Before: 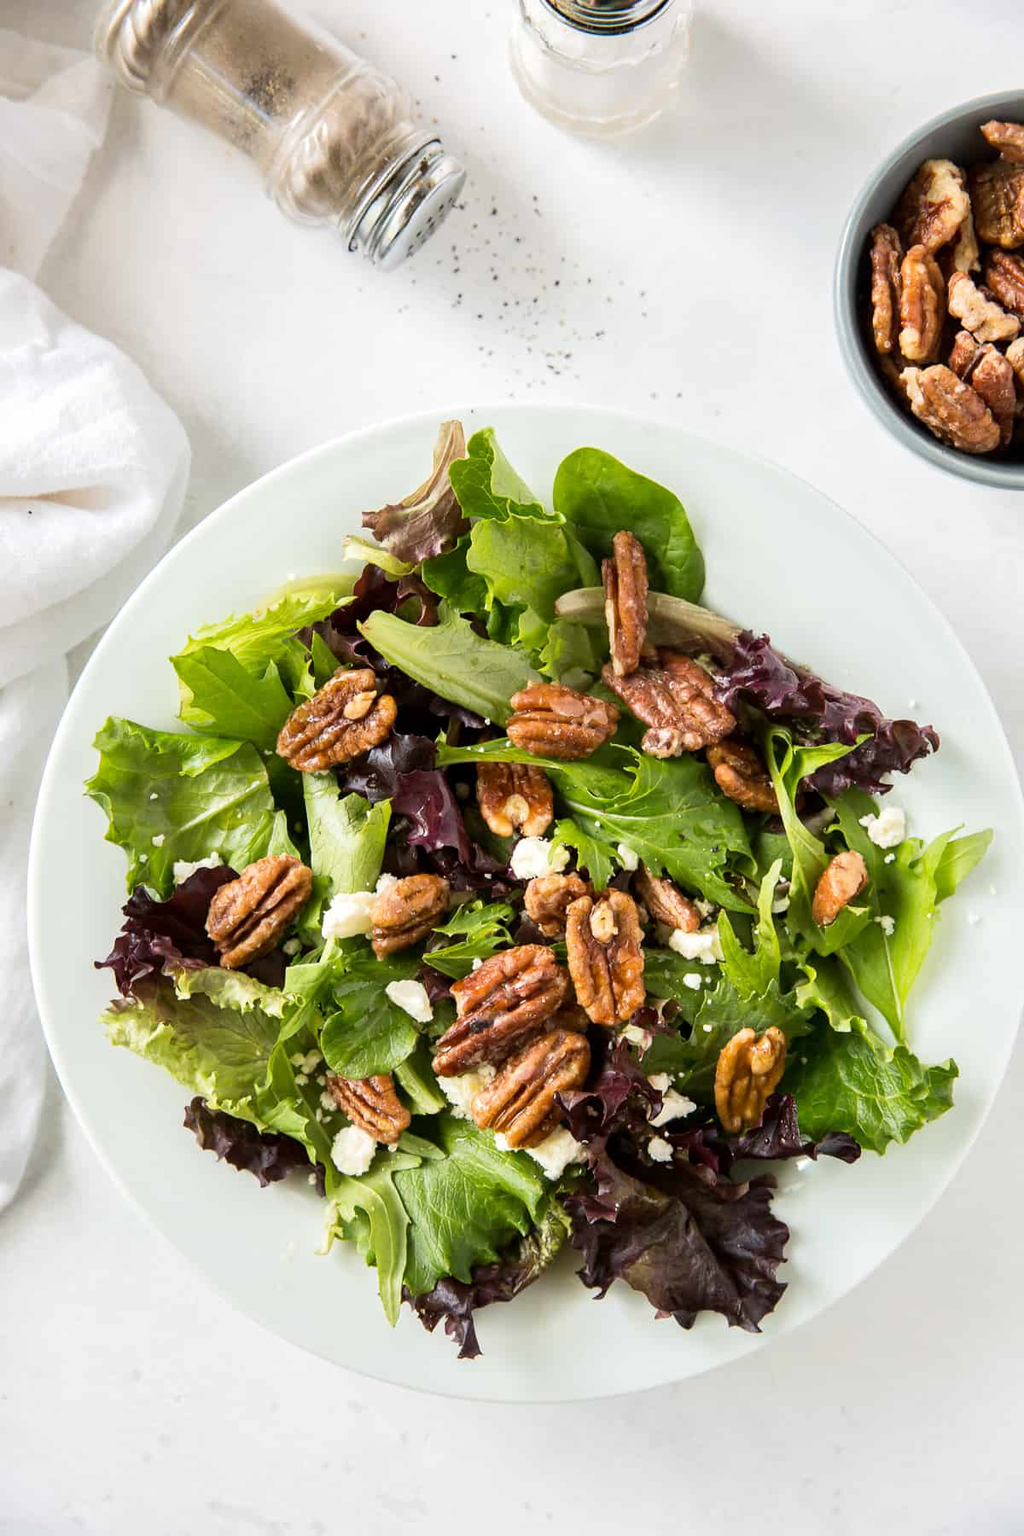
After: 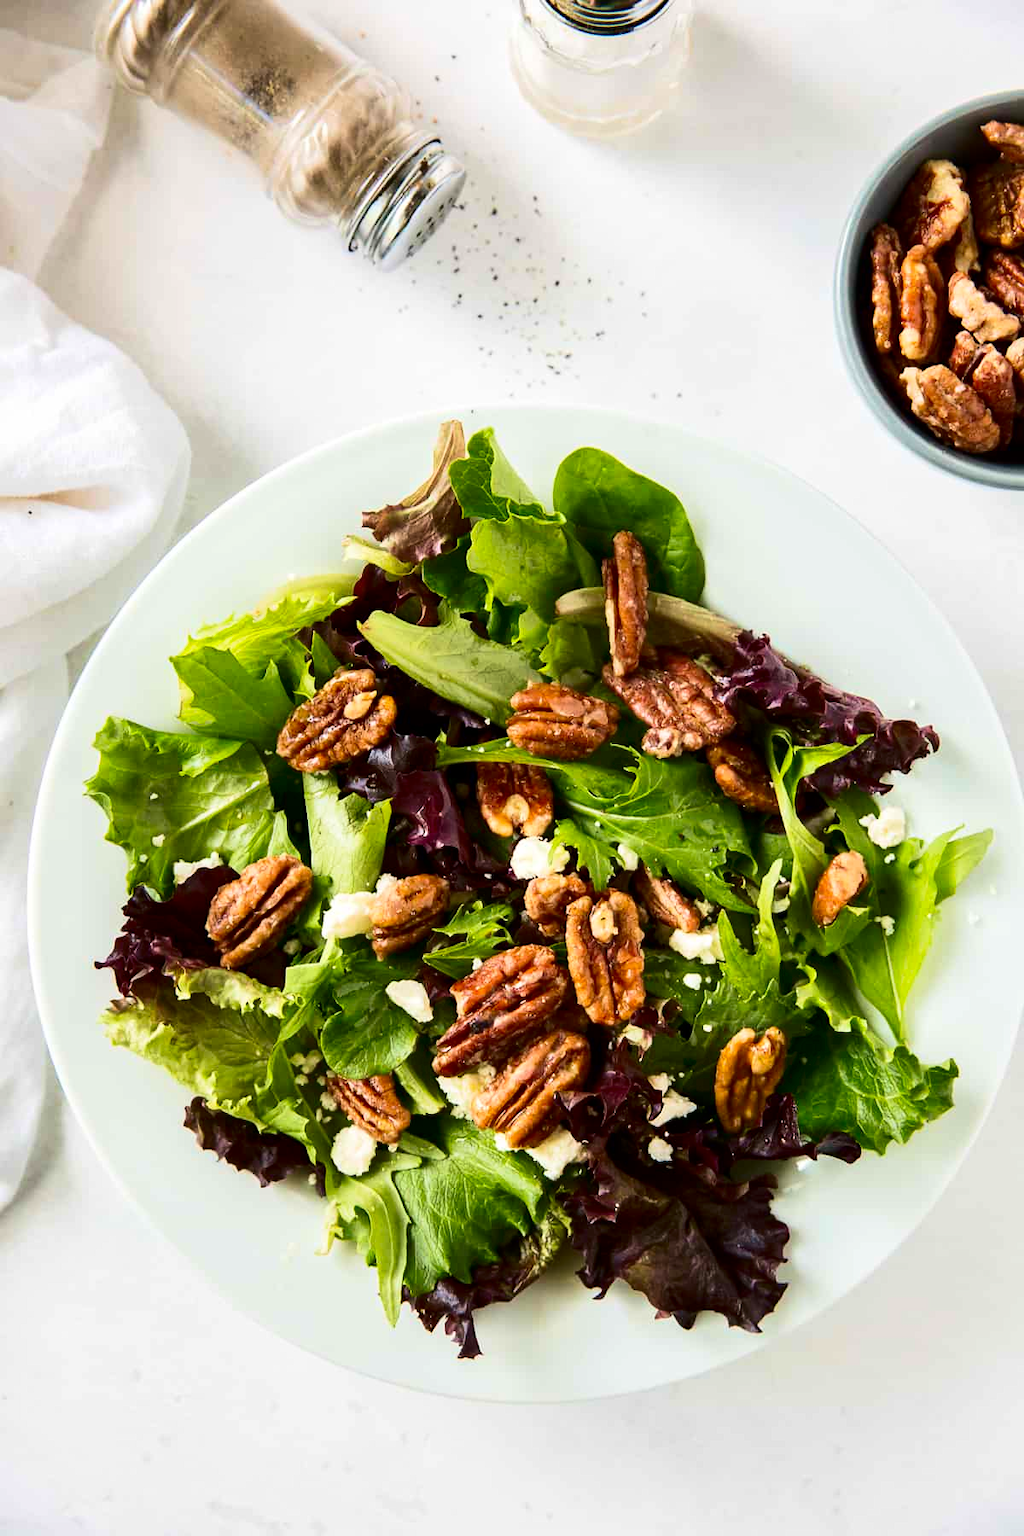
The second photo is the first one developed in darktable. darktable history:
contrast brightness saturation: contrast 0.188, brightness -0.1, saturation 0.212
velvia: on, module defaults
